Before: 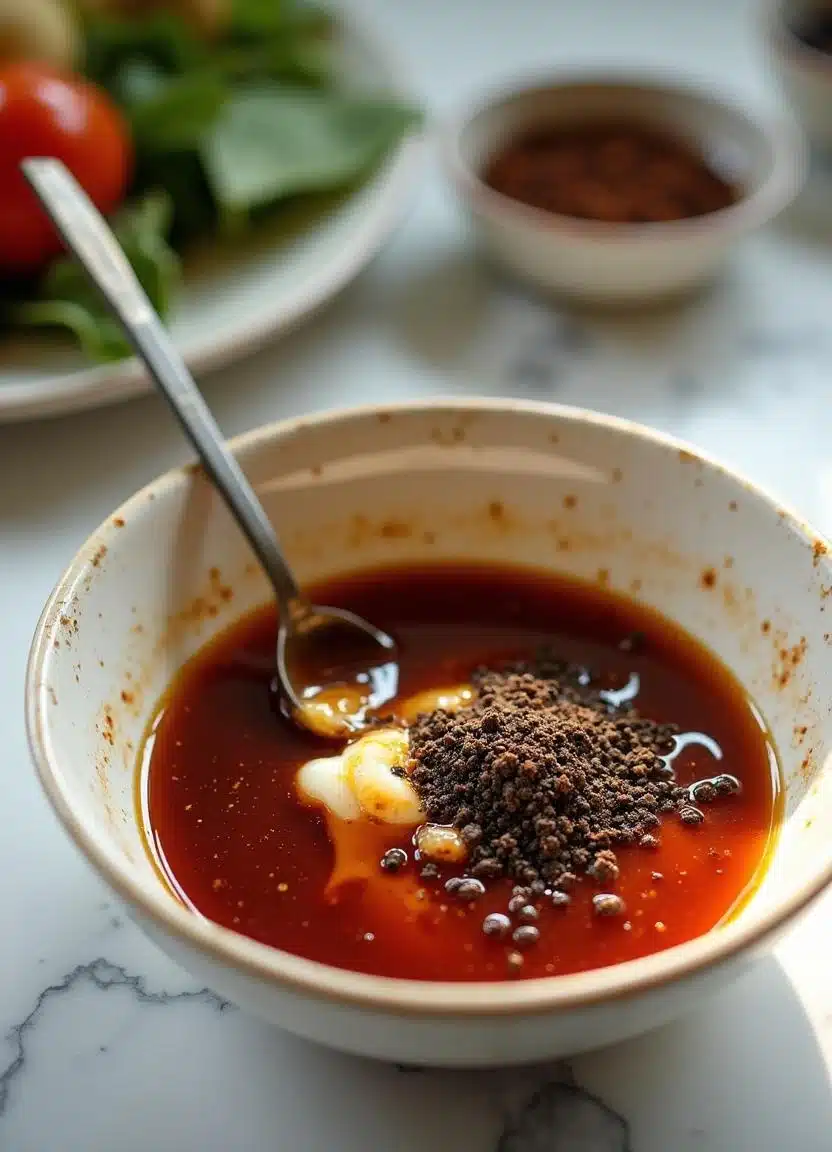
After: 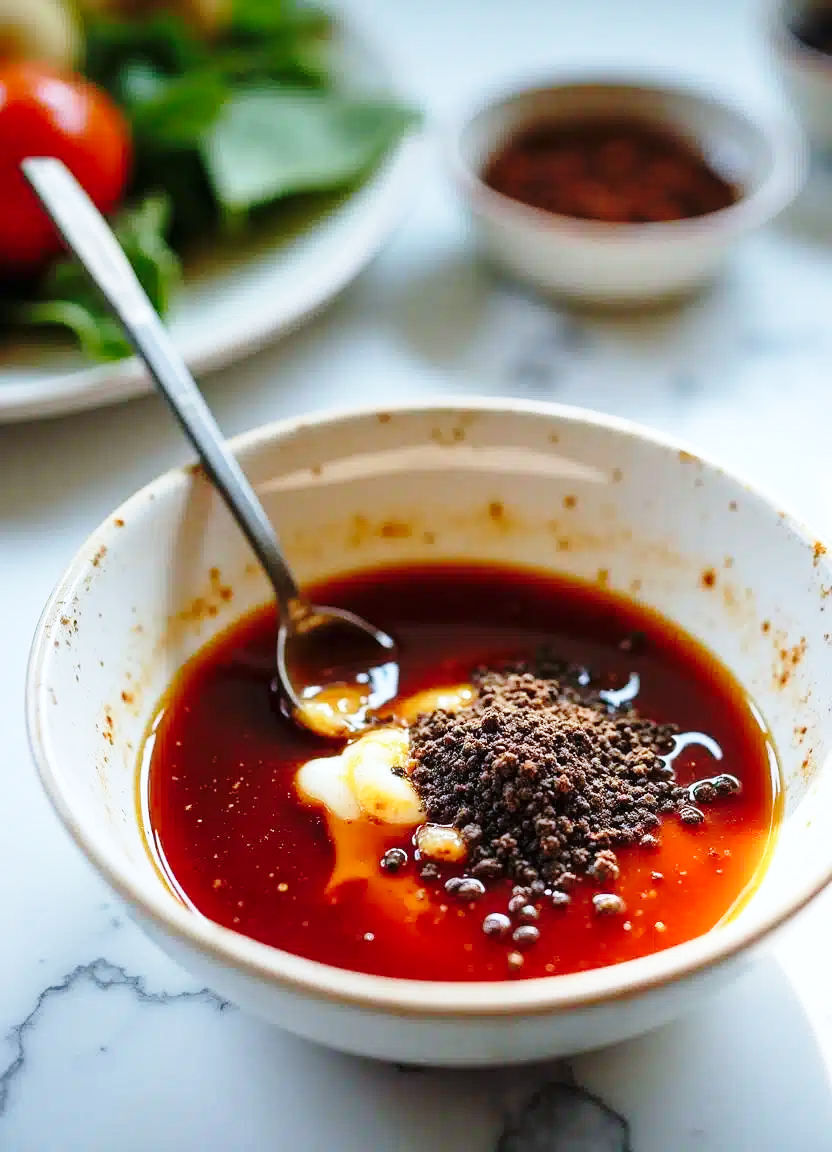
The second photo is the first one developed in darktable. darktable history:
color calibration: x 0.37, y 0.377, temperature 4289.93 K
base curve: curves: ch0 [(0, 0) (0.028, 0.03) (0.121, 0.232) (0.46, 0.748) (0.859, 0.968) (1, 1)], preserve colors none
exposure: exposure -0.021 EV, compensate highlight preservation false
